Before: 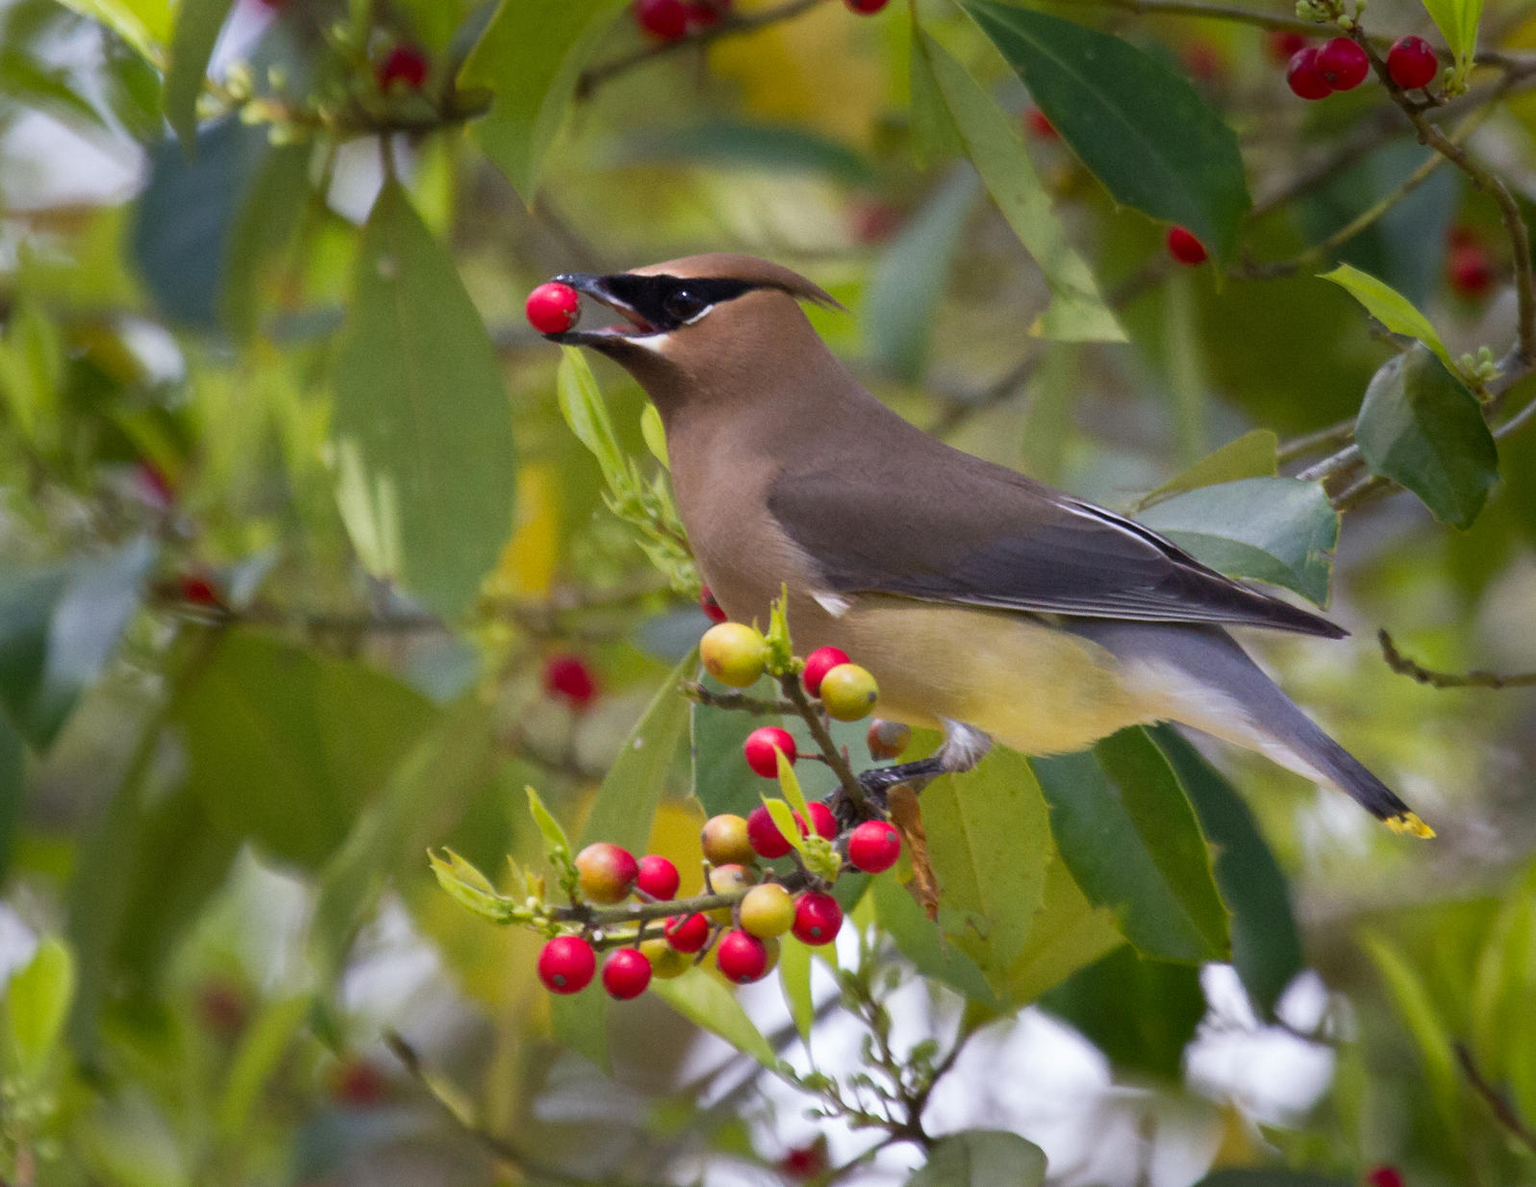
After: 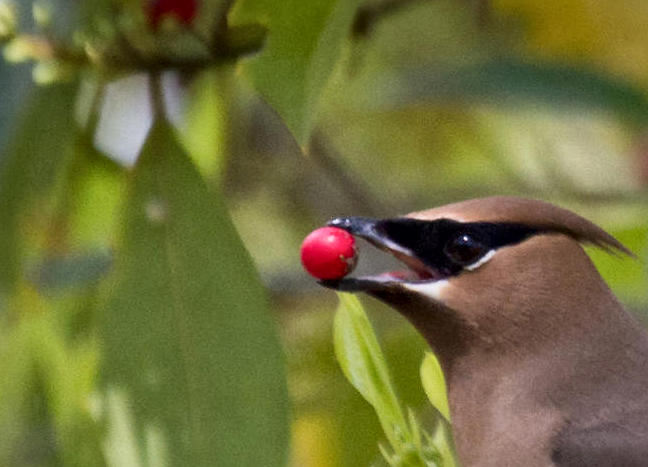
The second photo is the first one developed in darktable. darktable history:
local contrast: mode bilateral grid, contrast 20, coarseness 19, detail 163%, midtone range 0.2
crop: left 15.452%, top 5.459%, right 43.956%, bottom 56.62%
exposure: exposure -0.04 EV, compensate highlight preservation false
